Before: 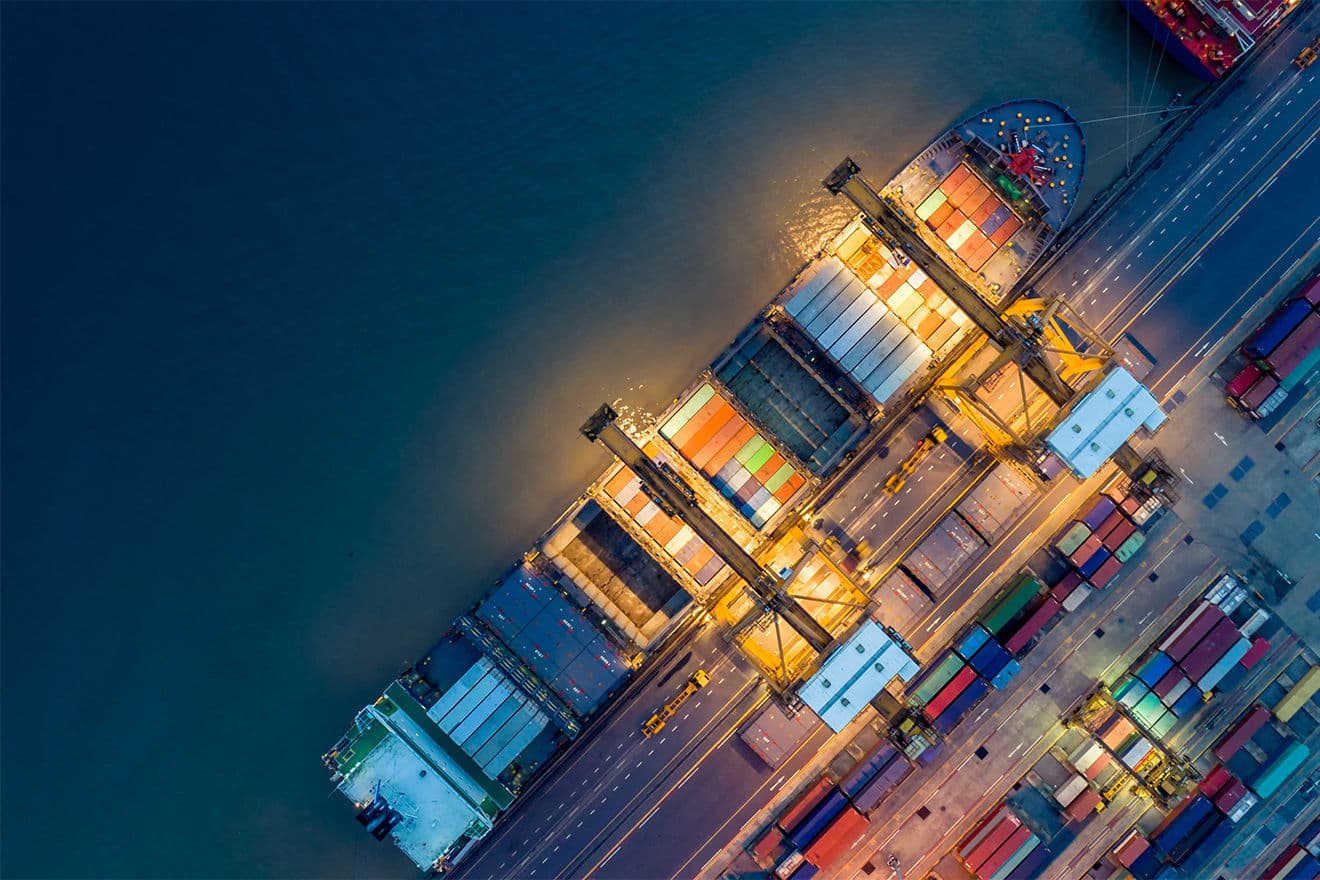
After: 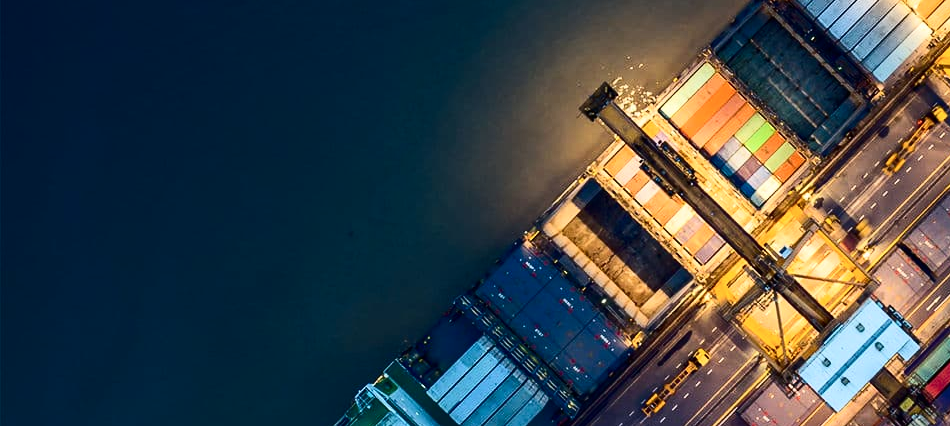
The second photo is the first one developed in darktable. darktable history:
contrast brightness saturation: contrast 0.28
crop: top 36.498%, right 27.964%, bottom 14.995%
